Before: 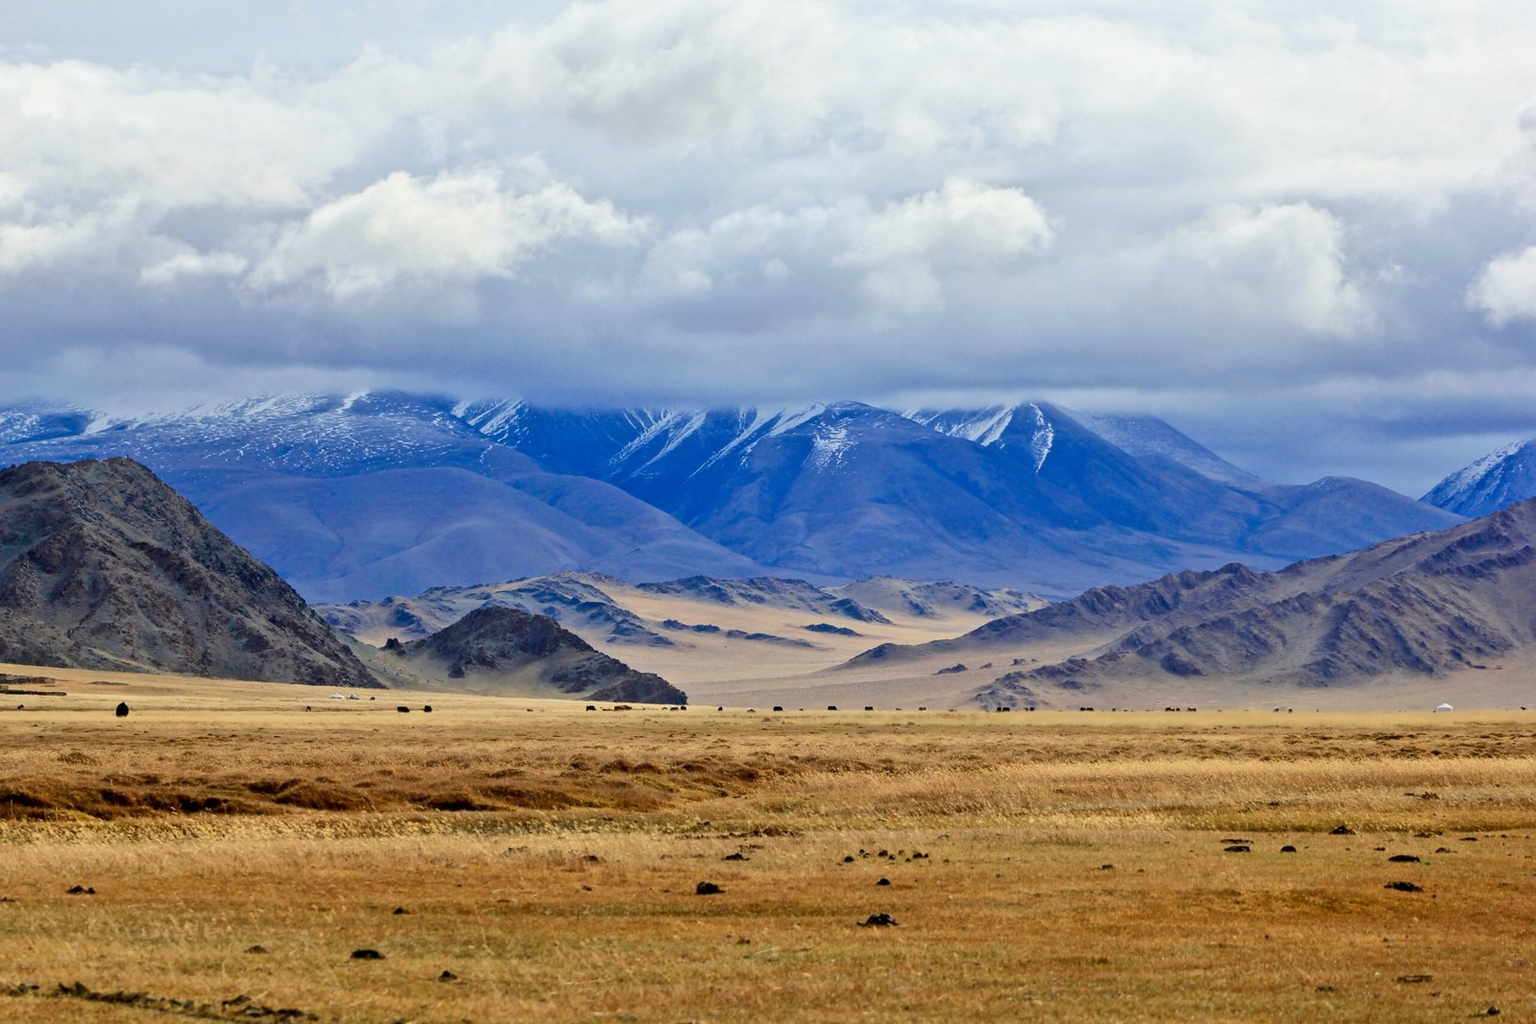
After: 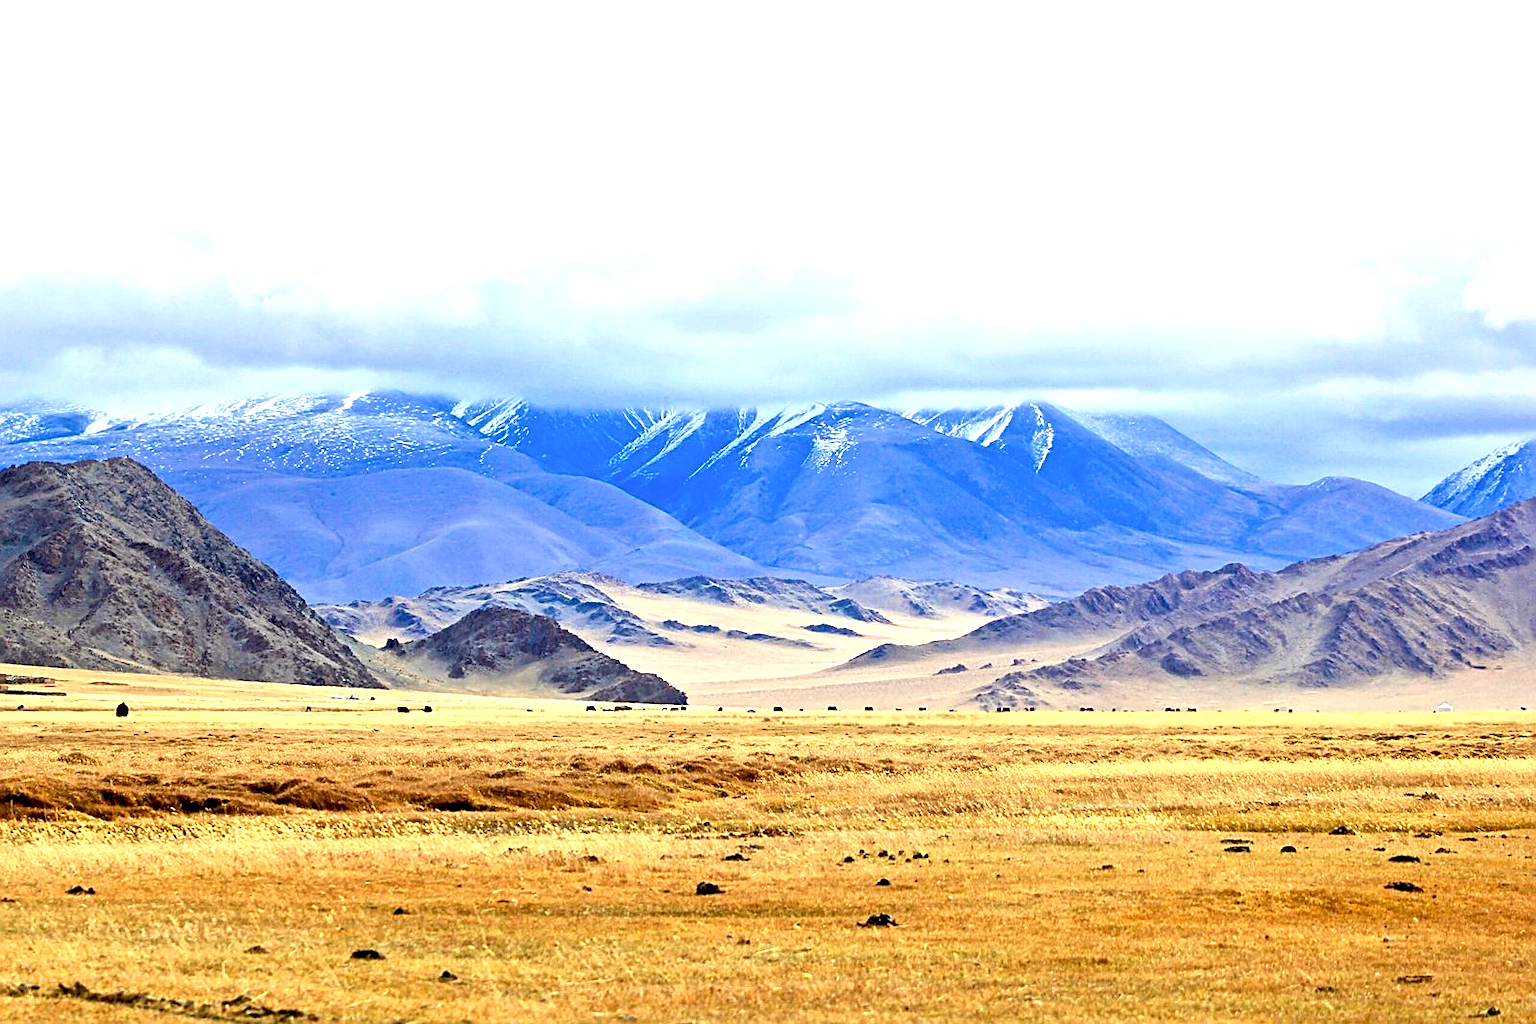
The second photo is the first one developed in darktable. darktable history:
exposure: black level correction 0.001, exposure 1.318 EV, compensate highlight preservation false
sharpen: amount 0.586
color correction: highlights a* -0.879, highlights b* 4.49, shadows a* 3.54
